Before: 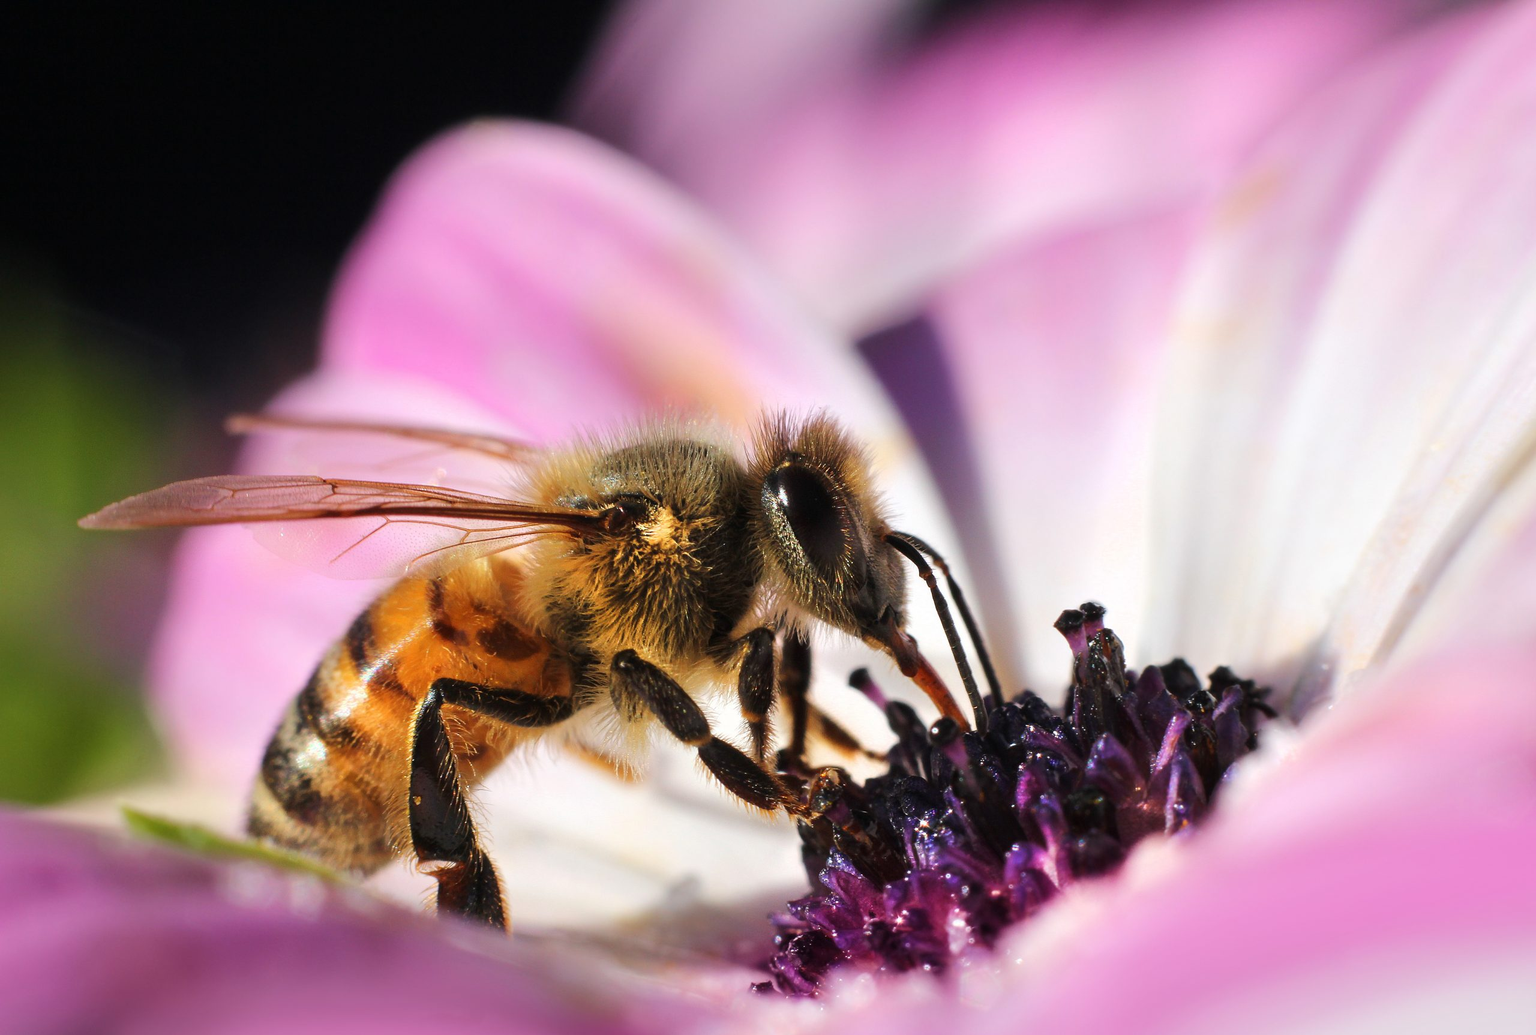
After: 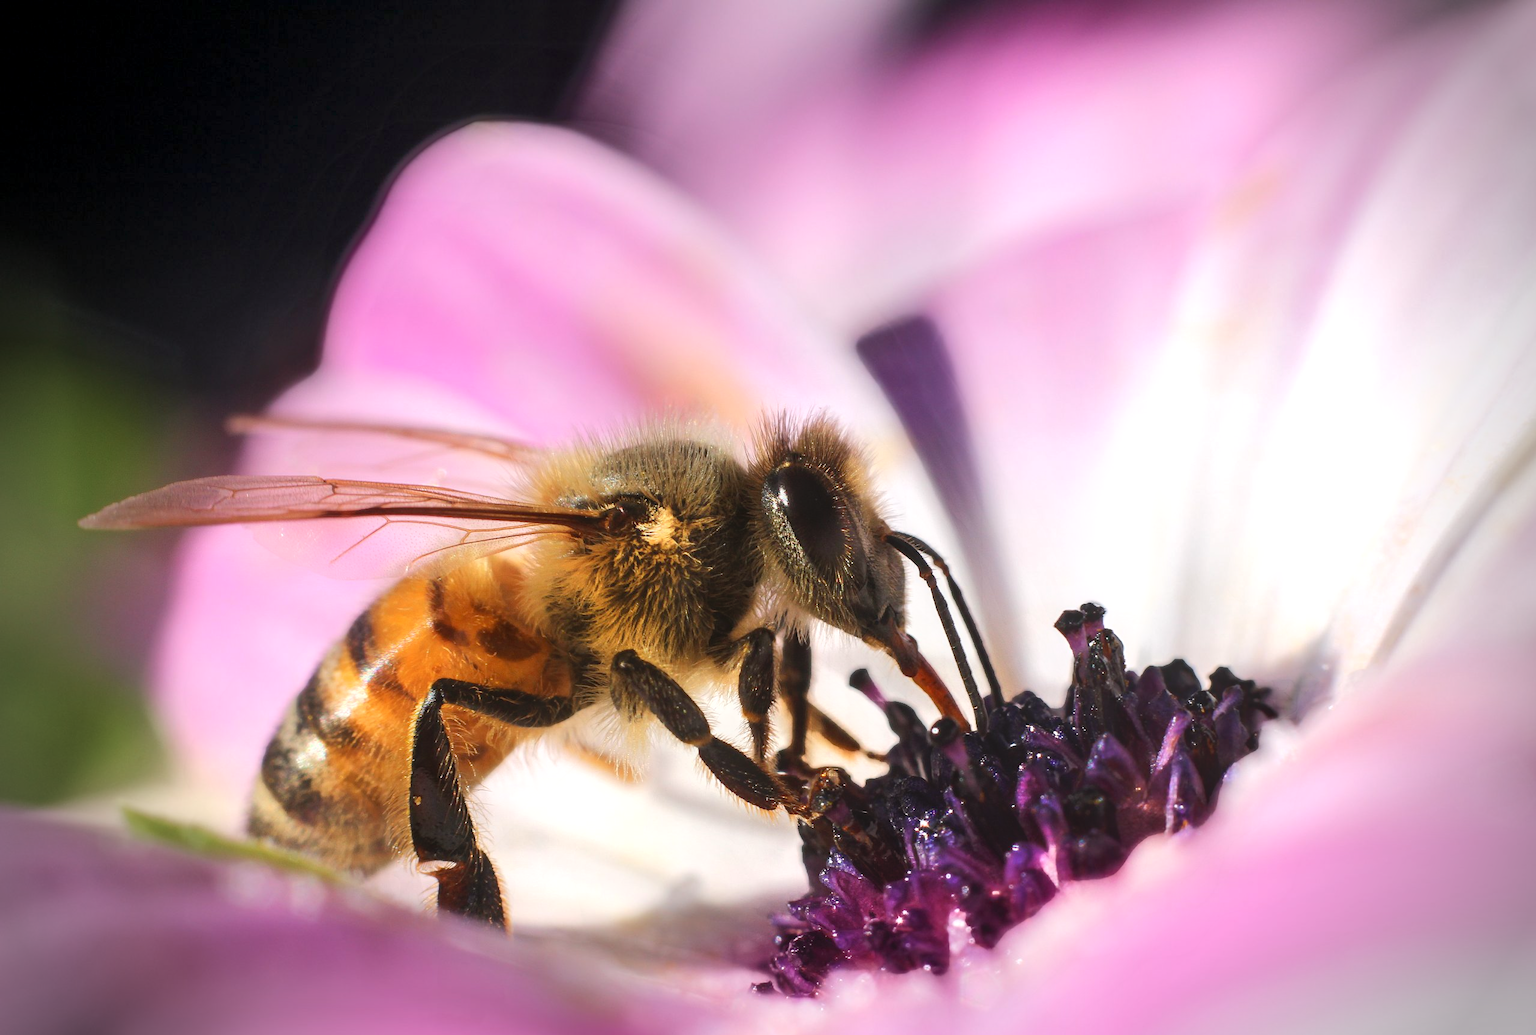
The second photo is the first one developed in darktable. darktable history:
exposure: black level correction 0.002, exposure 0.299 EV, compensate highlight preservation false
vignetting: fall-off radius 31.92%
shadows and highlights: shadows 62.59, white point adjustment 0.377, highlights -33.83, compress 84.09%
contrast equalizer: y [[0.6 ×6], [0.55 ×6], [0 ×6], [0 ×6], [0 ×6]], mix -0.988
local contrast: on, module defaults
